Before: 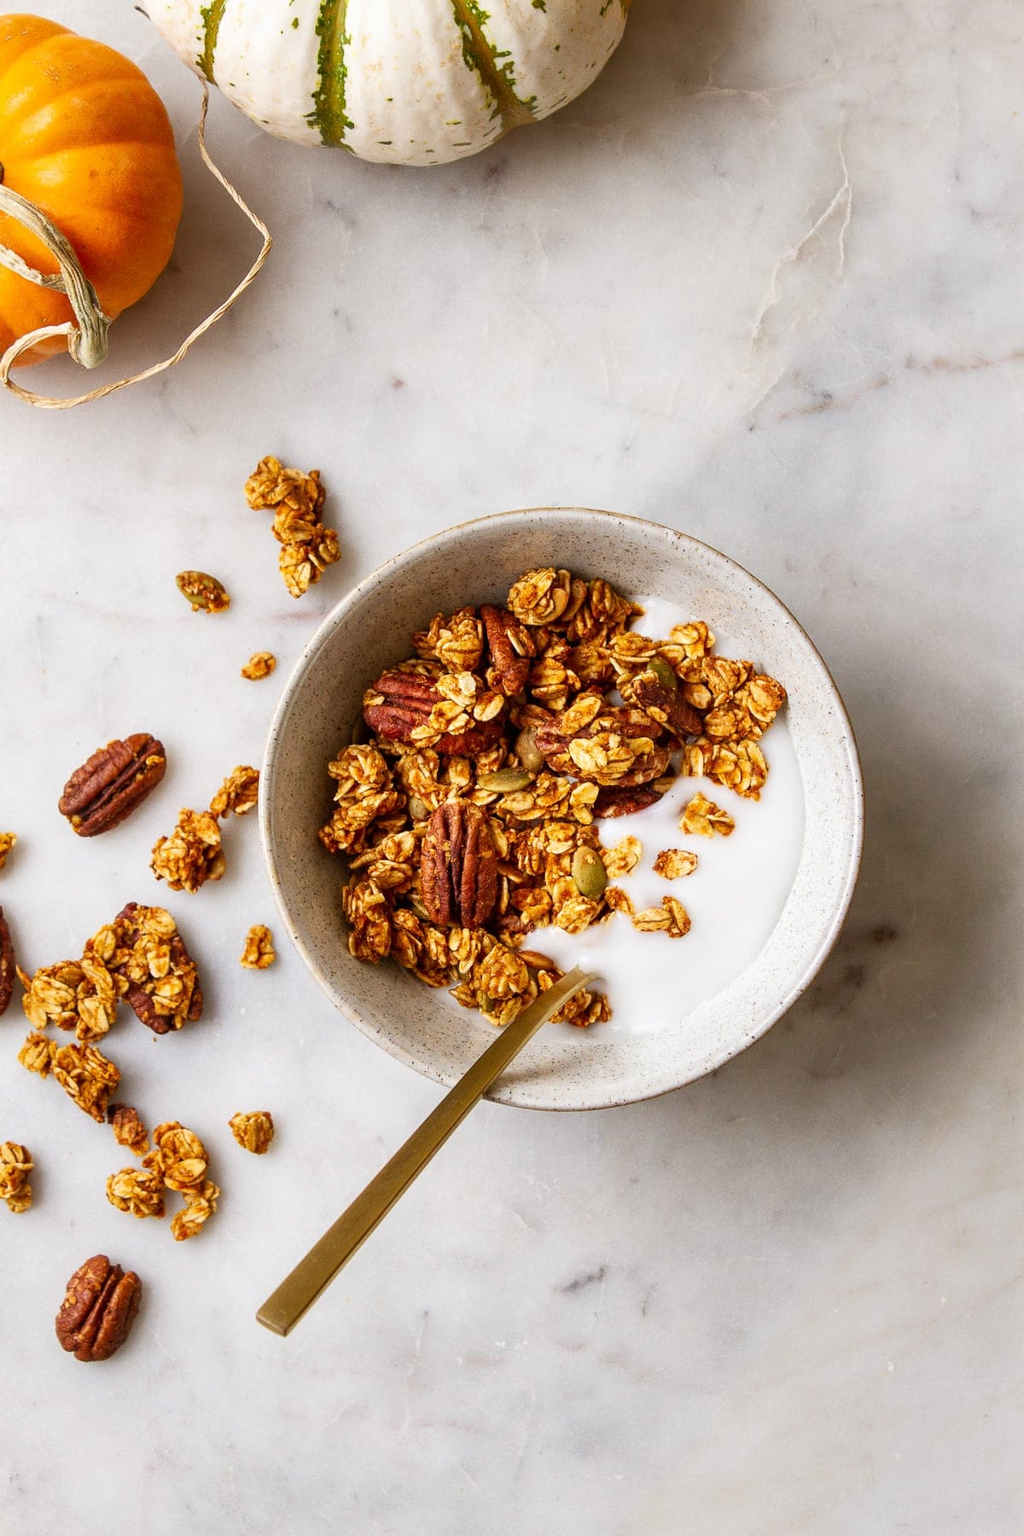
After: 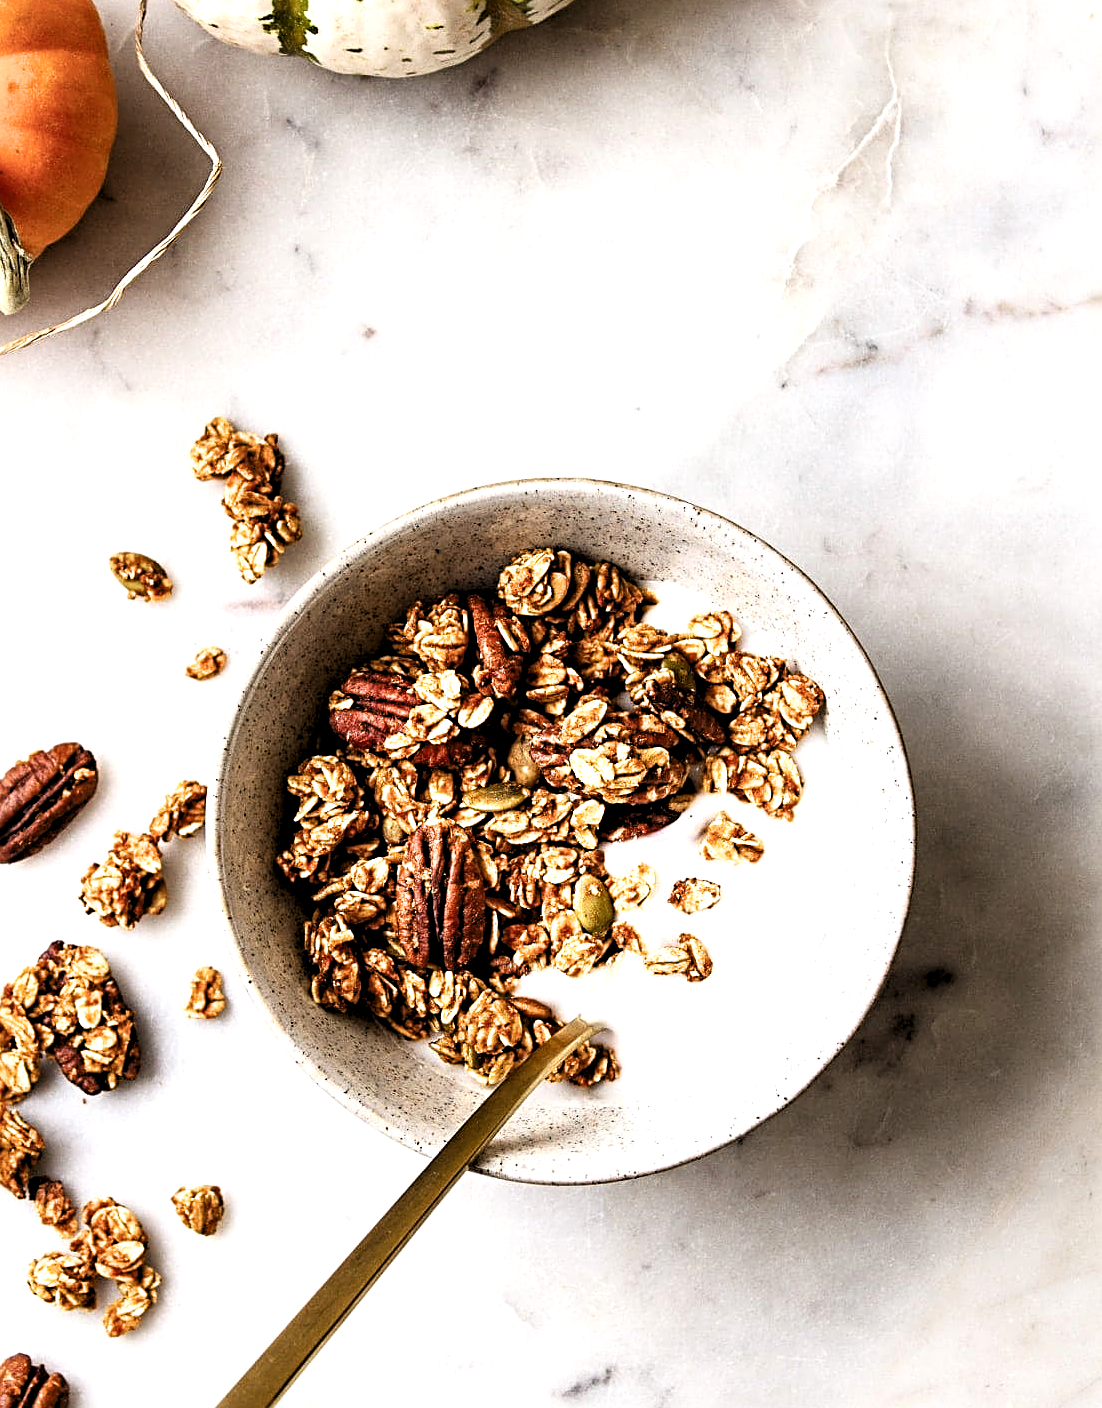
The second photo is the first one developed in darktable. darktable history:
sharpen: radius 3.949
crop: left 8.156%, top 6.543%, bottom 15.213%
filmic rgb: black relative exposure -6.37 EV, white relative exposure 2.42 EV, target white luminance 99.931%, hardness 5.3, latitude 0.718%, contrast 1.428, highlights saturation mix 2.62%, color science v6 (2022)
levels: levels [0.062, 0.494, 0.925]
